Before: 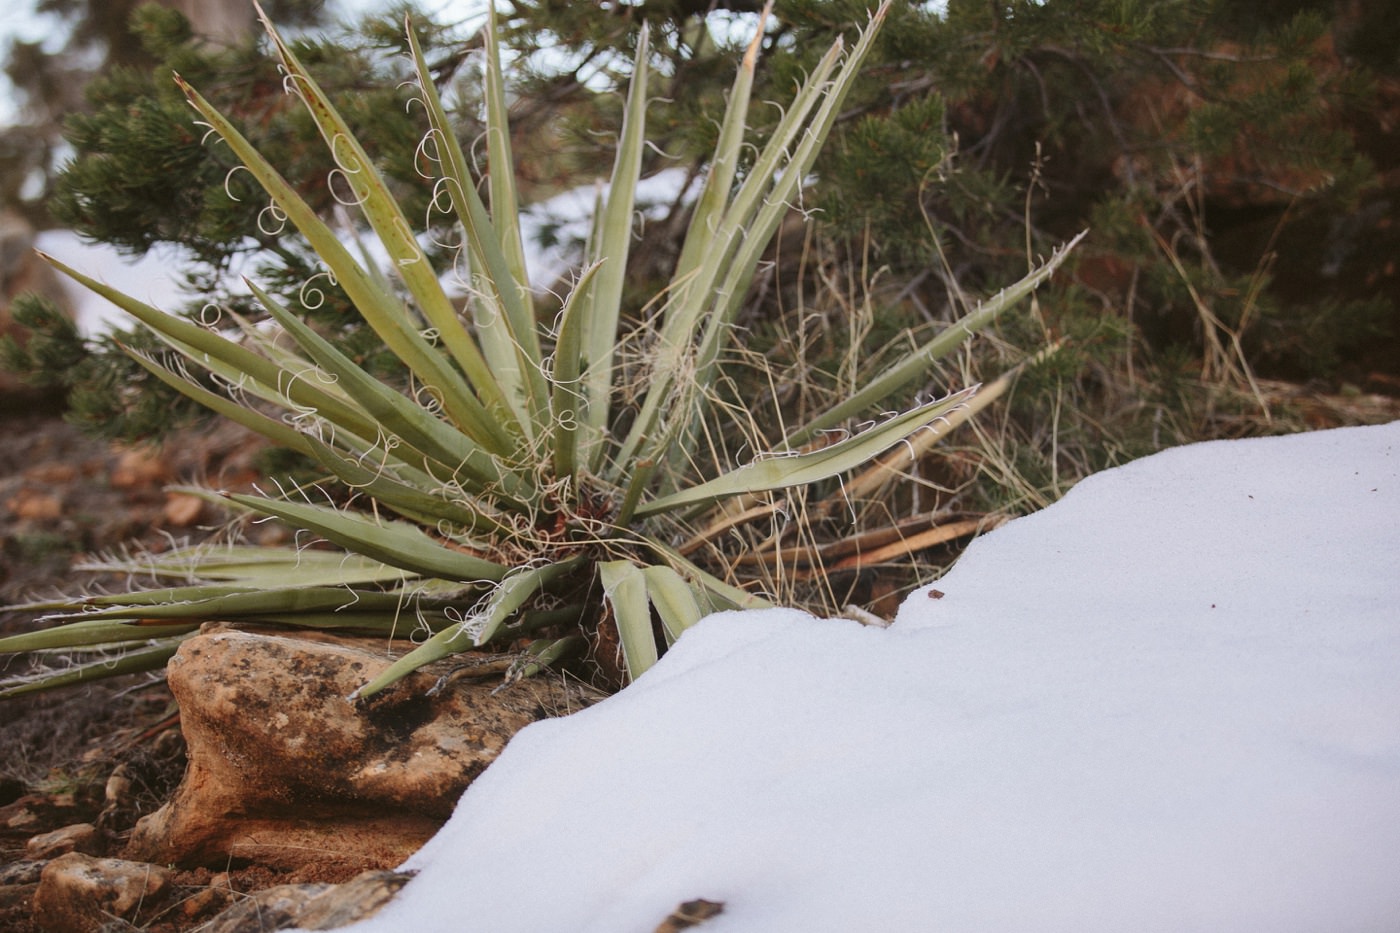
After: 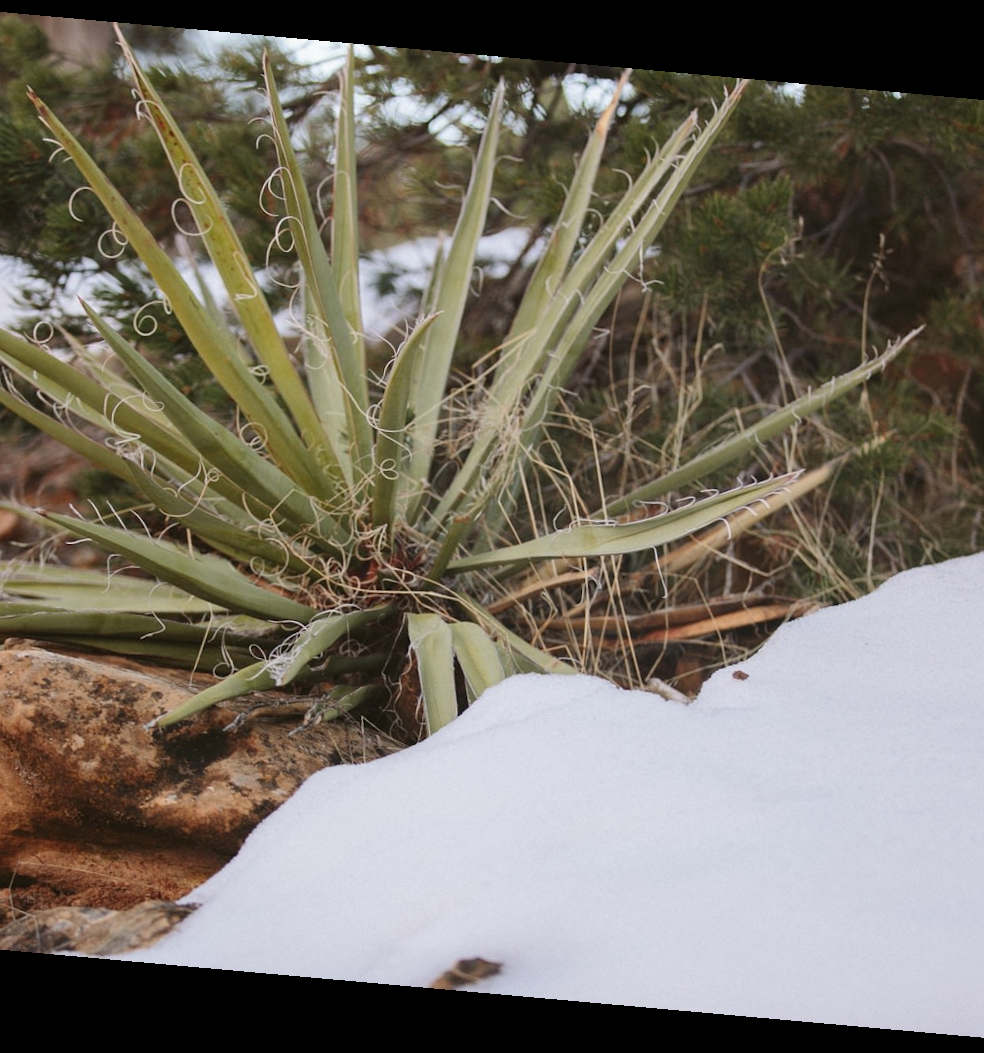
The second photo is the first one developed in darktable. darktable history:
rotate and perspective: rotation 5.12°, automatic cropping off
crop and rotate: left 15.055%, right 18.278%
